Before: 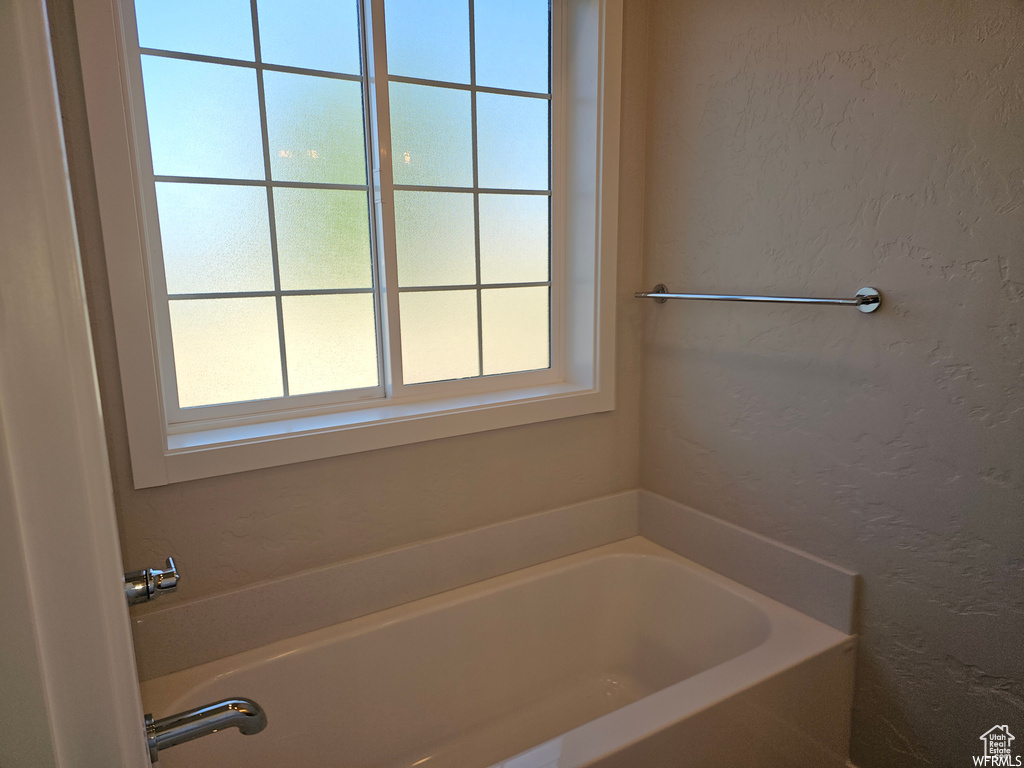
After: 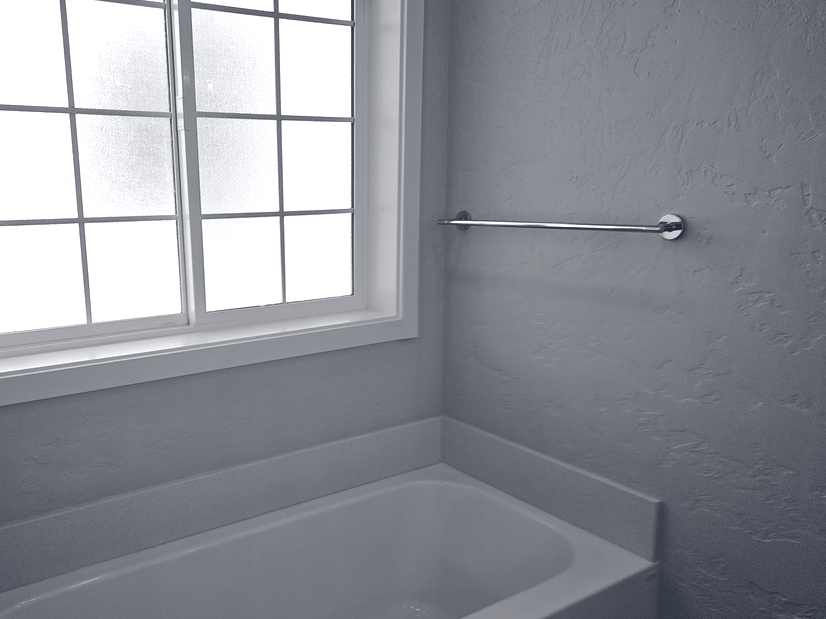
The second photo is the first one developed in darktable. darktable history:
color balance rgb: global offset › chroma 0.256%, global offset › hue 257.45°, perceptual saturation grading › global saturation 0.623%, perceptual brilliance grading › highlights 6.174%, perceptual brilliance grading › mid-tones 17.634%, perceptual brilliance grading › shadows -5.569%, global vibrance 20%
exposure: black level correction -0.027, compensate highlight preservation false
local contrast: mode bilateral grid, contrast 100, coarseness 100, detail 92%, midtone range 0.2
tone equalizer: -8 EV -0.381 EV, -7 EV -0.376 EV, -6 EV -0.339 EV, -5 EV -0.195 EV, -3 EV 0.197 EV, -2 EV 0.335 EV, -1 EV 0.408 EV, +0 EV 0.43 EV, edges refinement/feathering 500, mask exposure compensation -1.57 EV, preserve details no
crop: left 19.316%, top 9.629%, right 0%, bottom 9.673%
color calibration: output gray [0.246, 0.254, 0.501, 0], x 0.372, y 0.386, temperature 4285.96 K, clip negative RGB from gamut false
